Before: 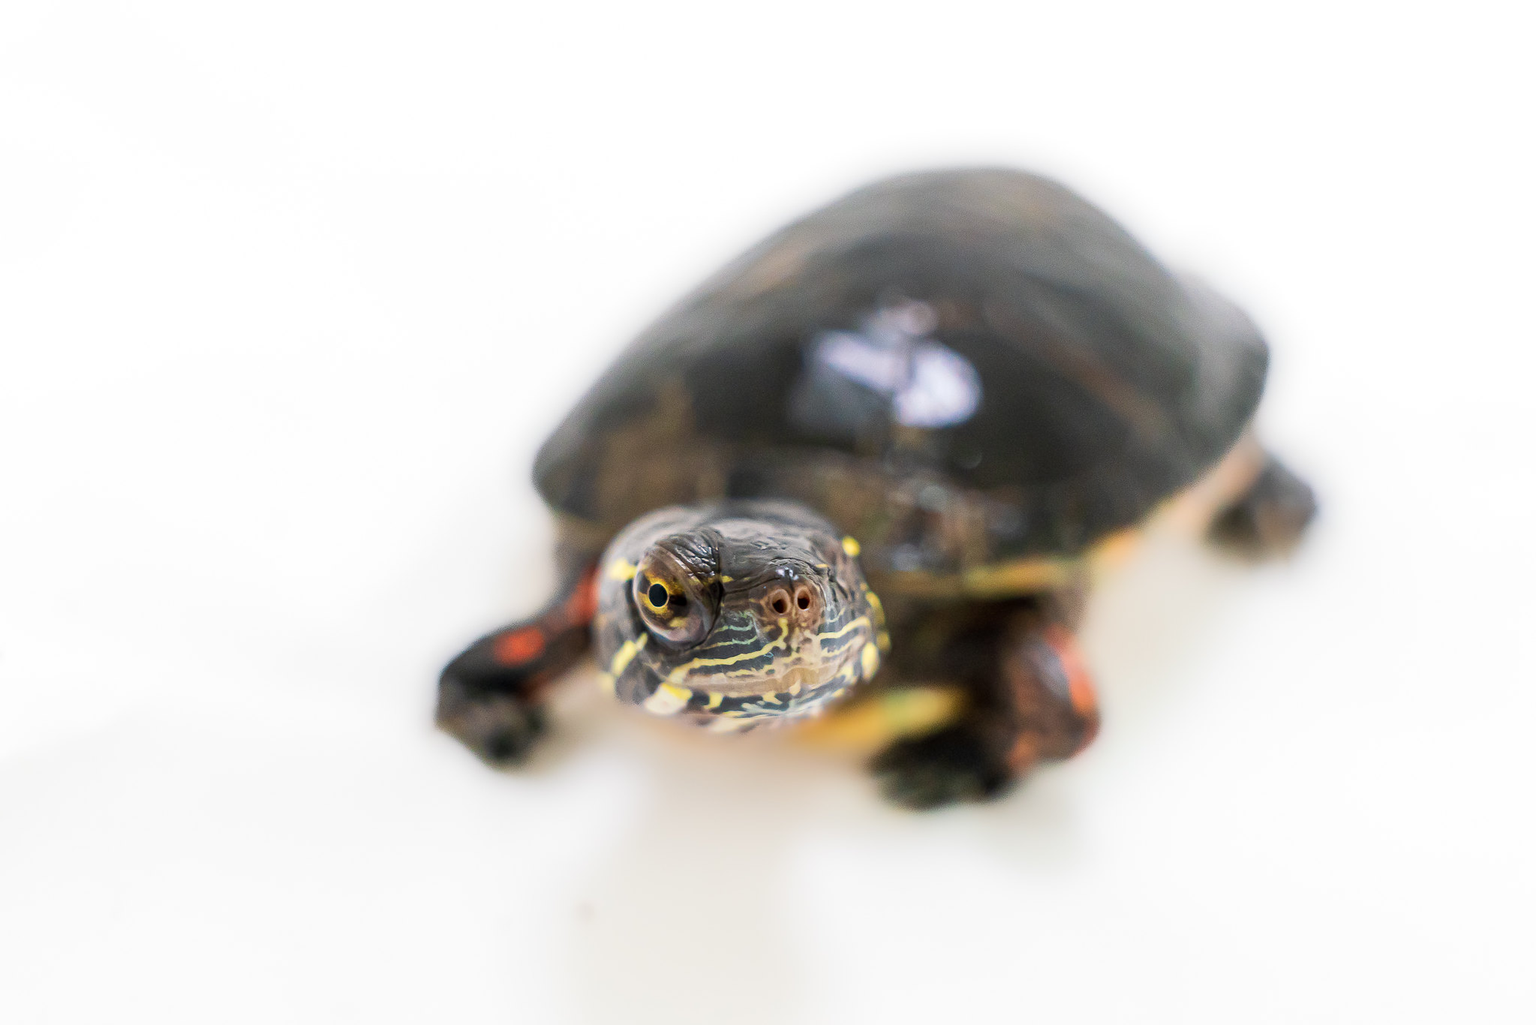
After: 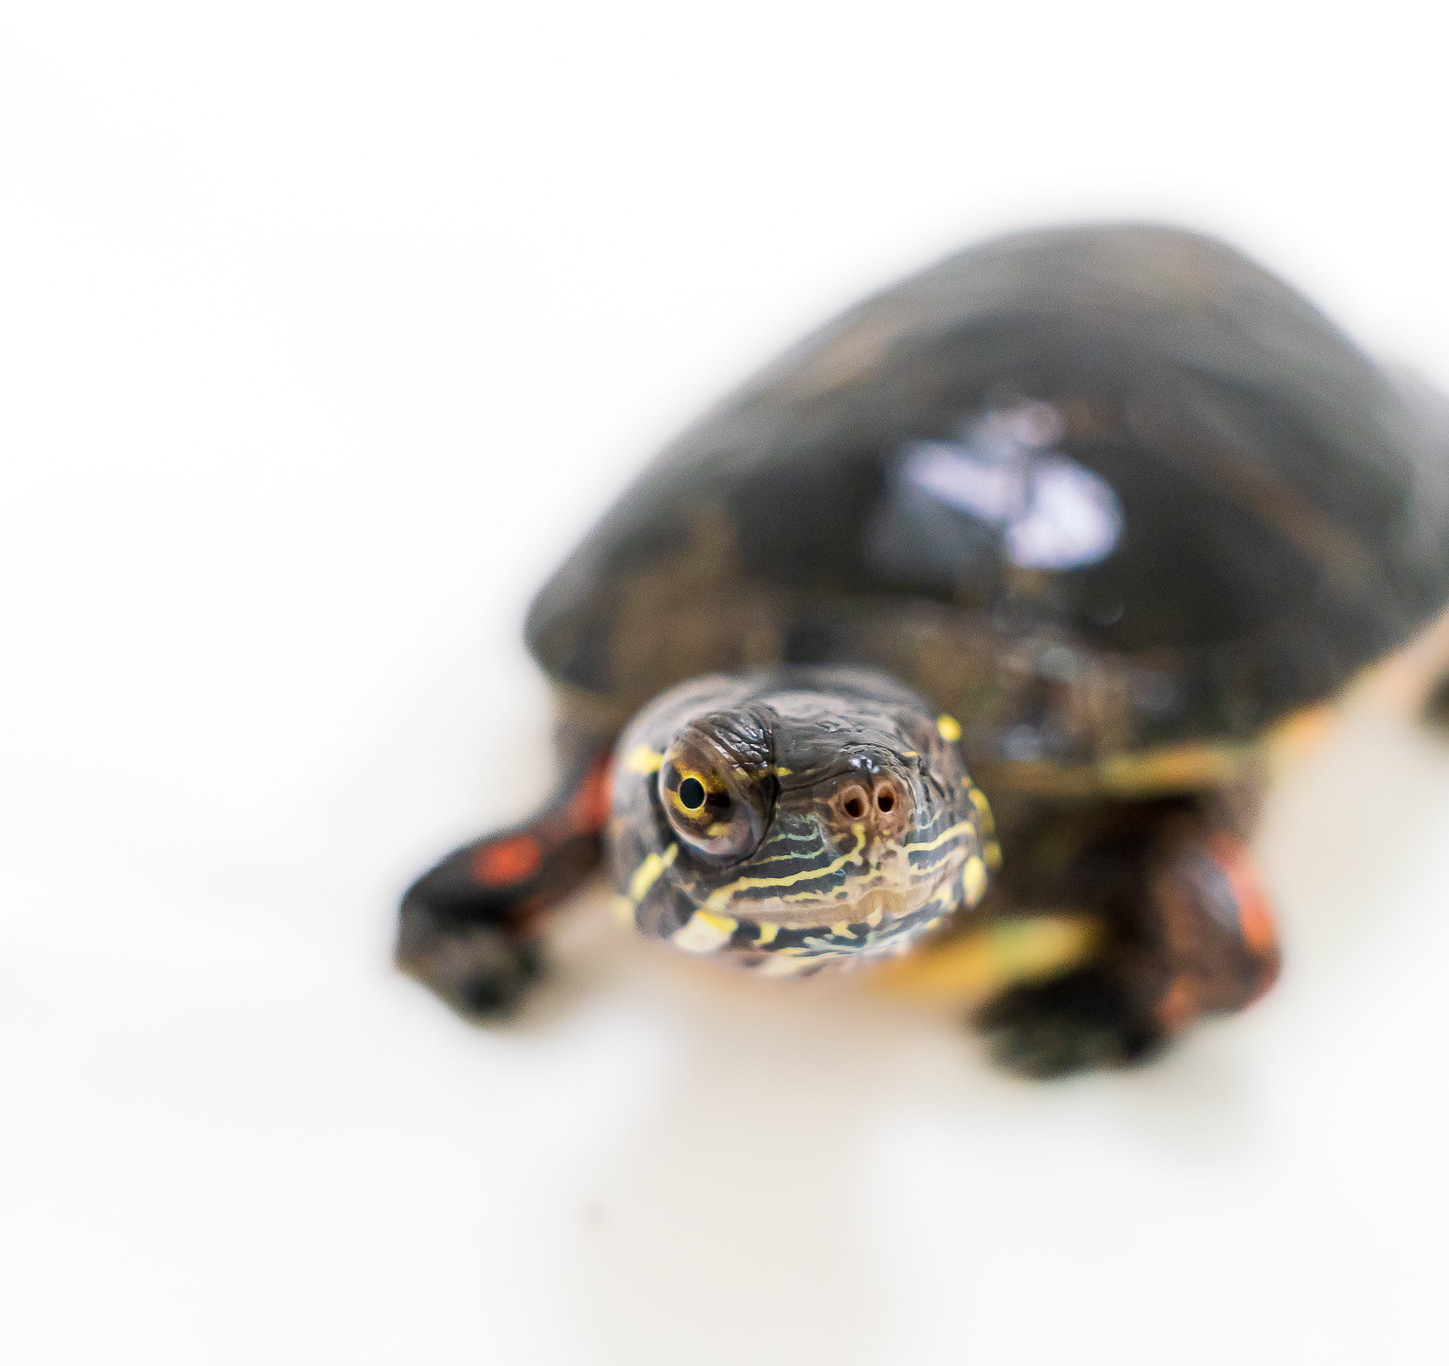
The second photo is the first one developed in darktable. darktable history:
crop and rotate: left 9.061%, right 20.142%
white balance: emerald 1
